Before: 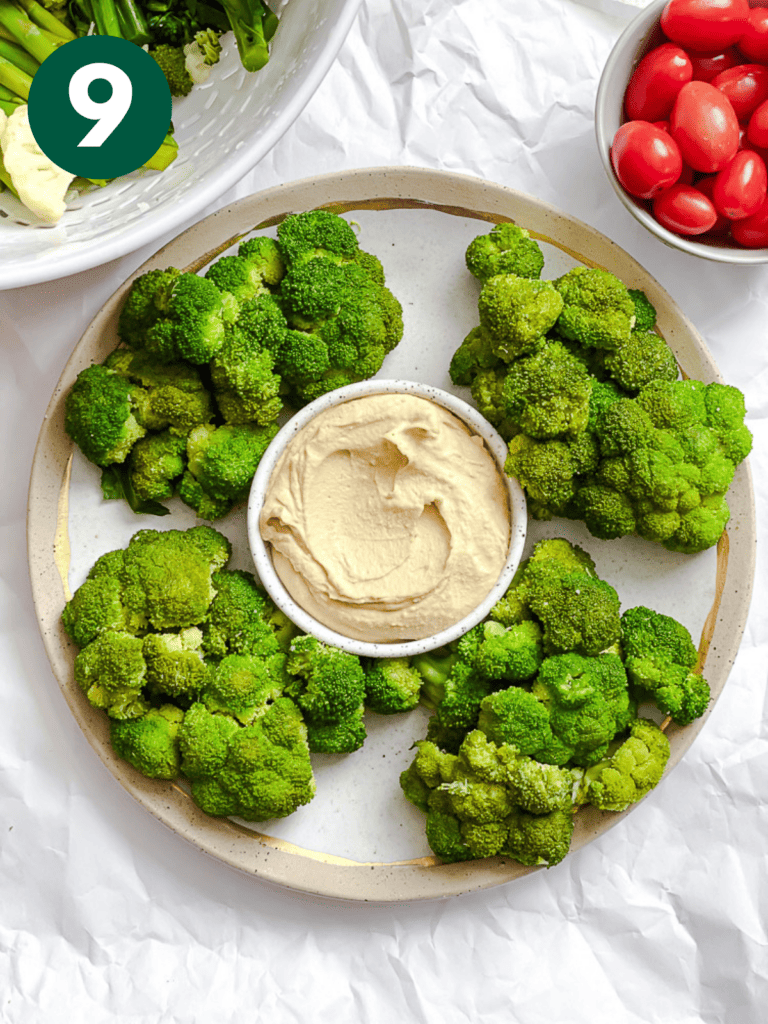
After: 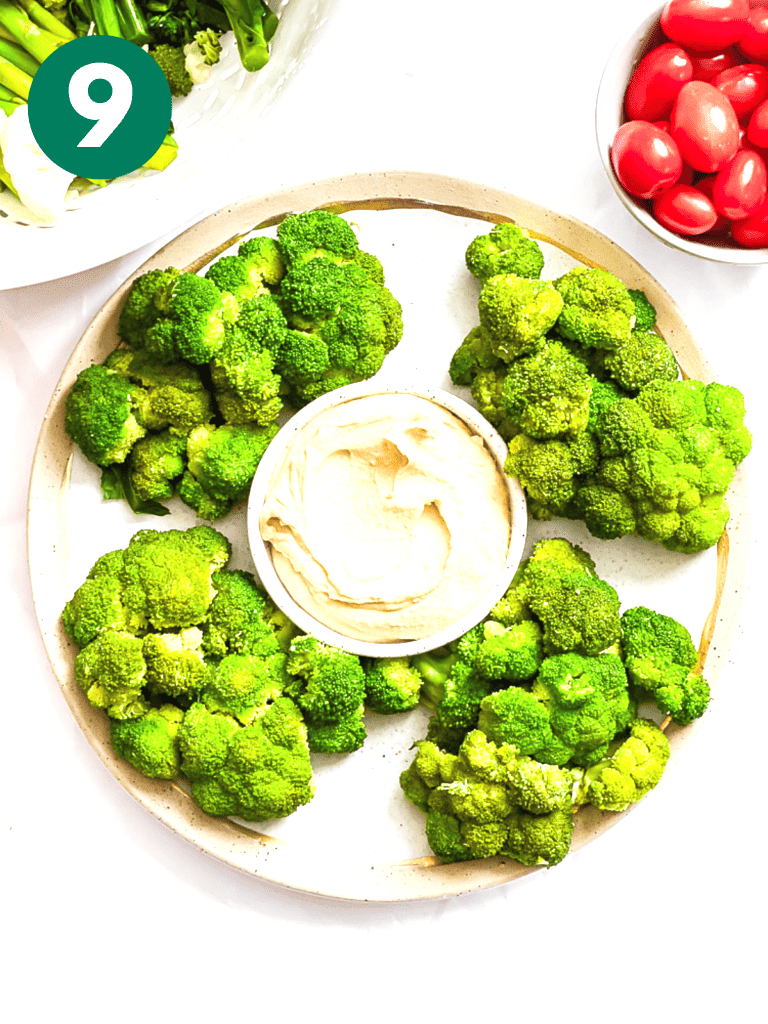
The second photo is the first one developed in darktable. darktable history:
exposure: exposure 1.142 EV, compensate highlight preservation false
